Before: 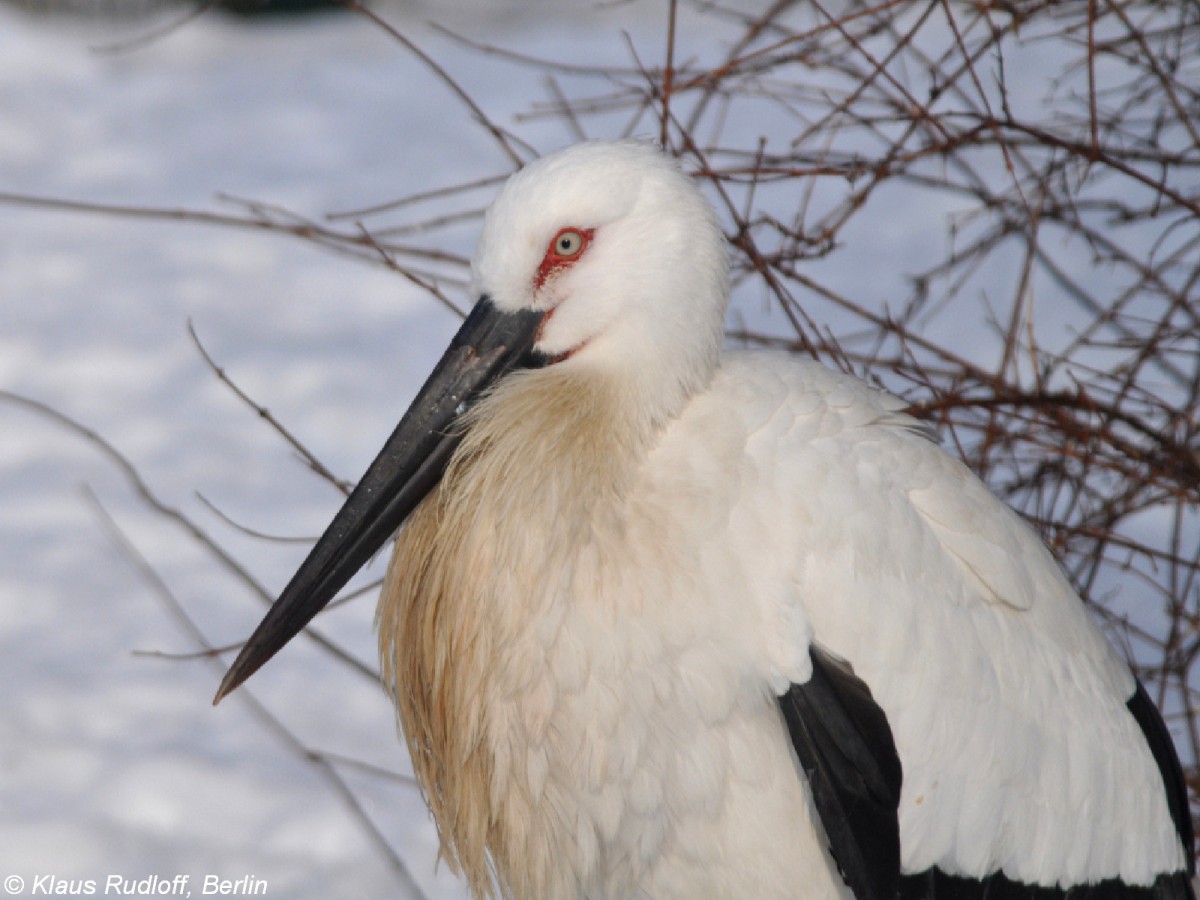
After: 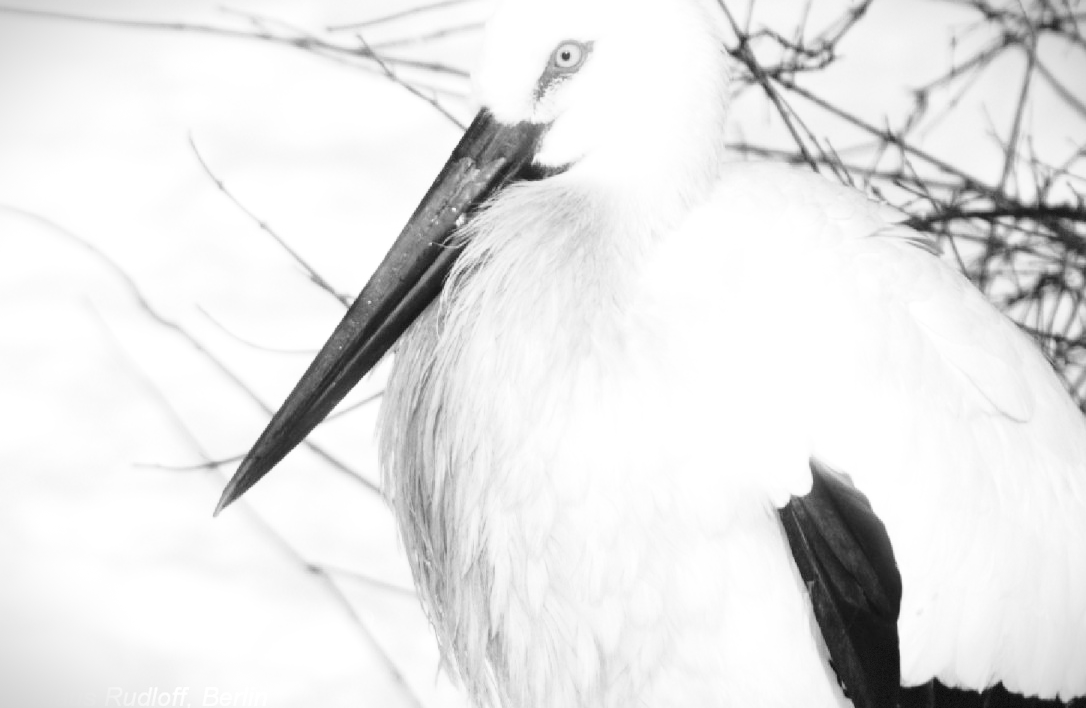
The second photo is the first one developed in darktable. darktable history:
exposure: black level correction 0, exposure 1 EV, compensate exposure bias true, compensate highlight preservation false
base curve: curves: ch0 [(0, 0) (0.028, 0.03) (0.121, 0.232) (0.46, 0.748) (0.859, 0.968) (1, 1)], preserve colors none
white balance: red 1.029, blue 0.92
vignetting: fall-off start 100%, brightness -0.406, saturation -0.3, width/height ratio 1.324, dithering 8-bit output, unbound false
crop: top 20.916%, right 9.437%, bottom 0.316%
bloom: size 3%, threshold 100%, strength 0%
color calibration: output gray [0.22, 0.42, 0.37, 0], gray › normalize channels true, illuminant same as pipeline (D50), adaptation XYZ, x 0.346, y 0.359, gamut compression 0
